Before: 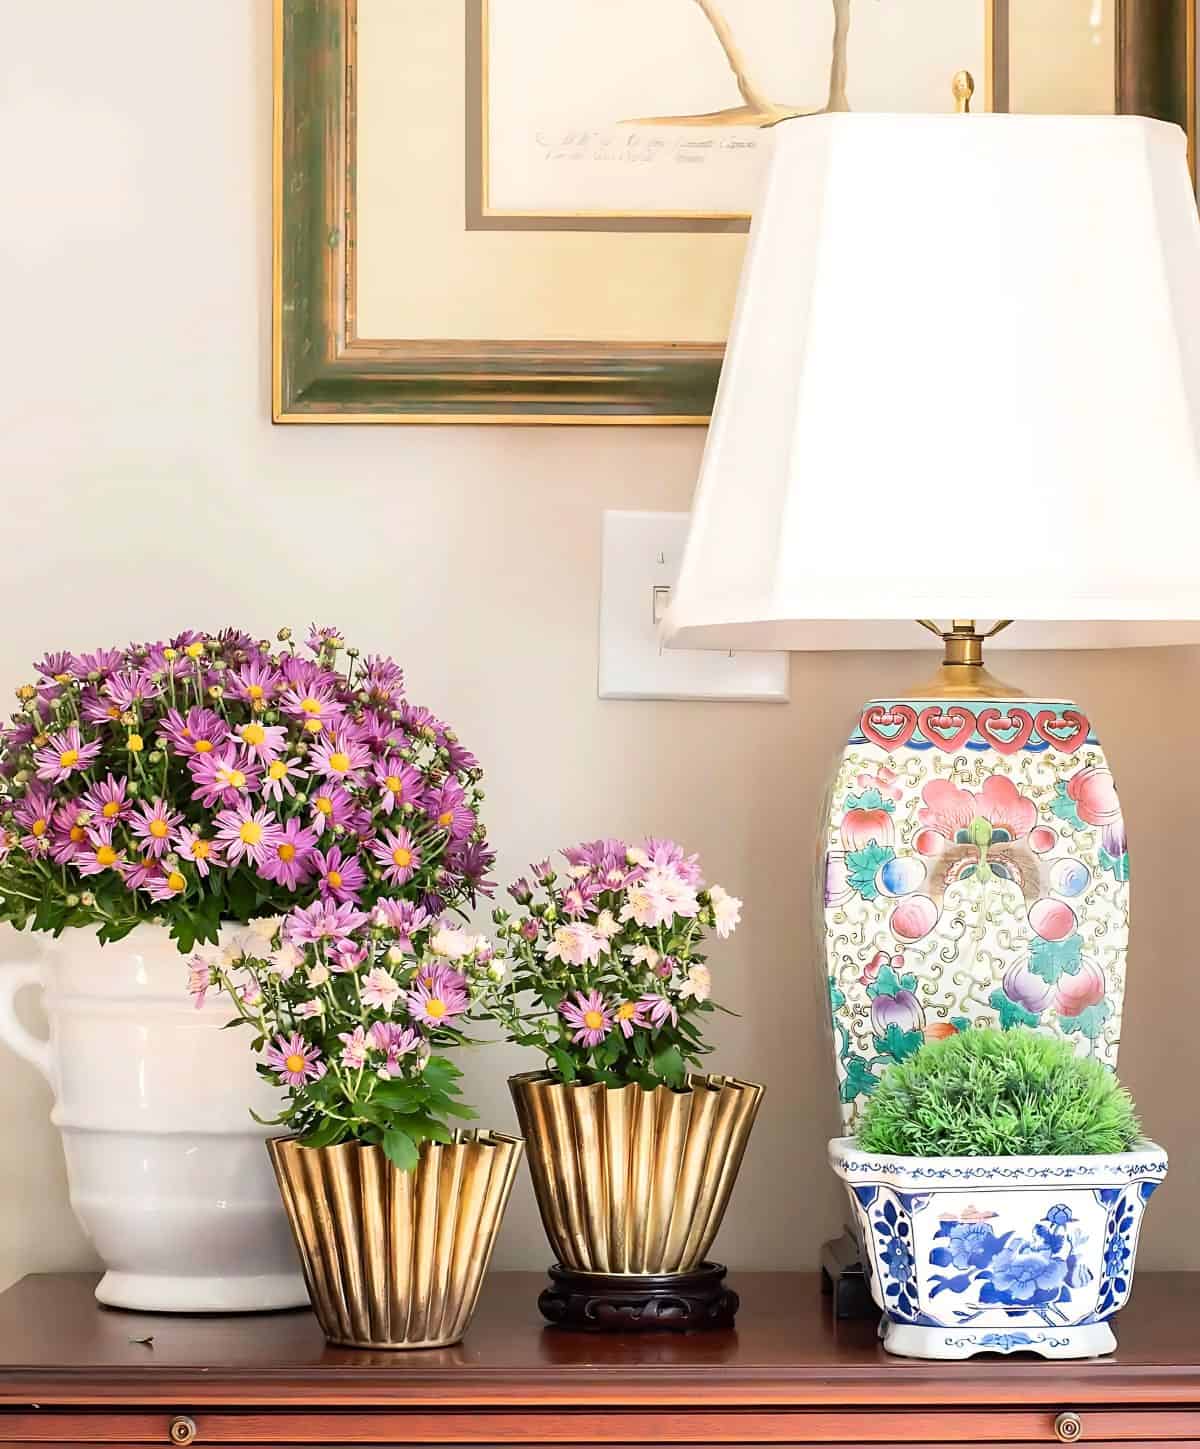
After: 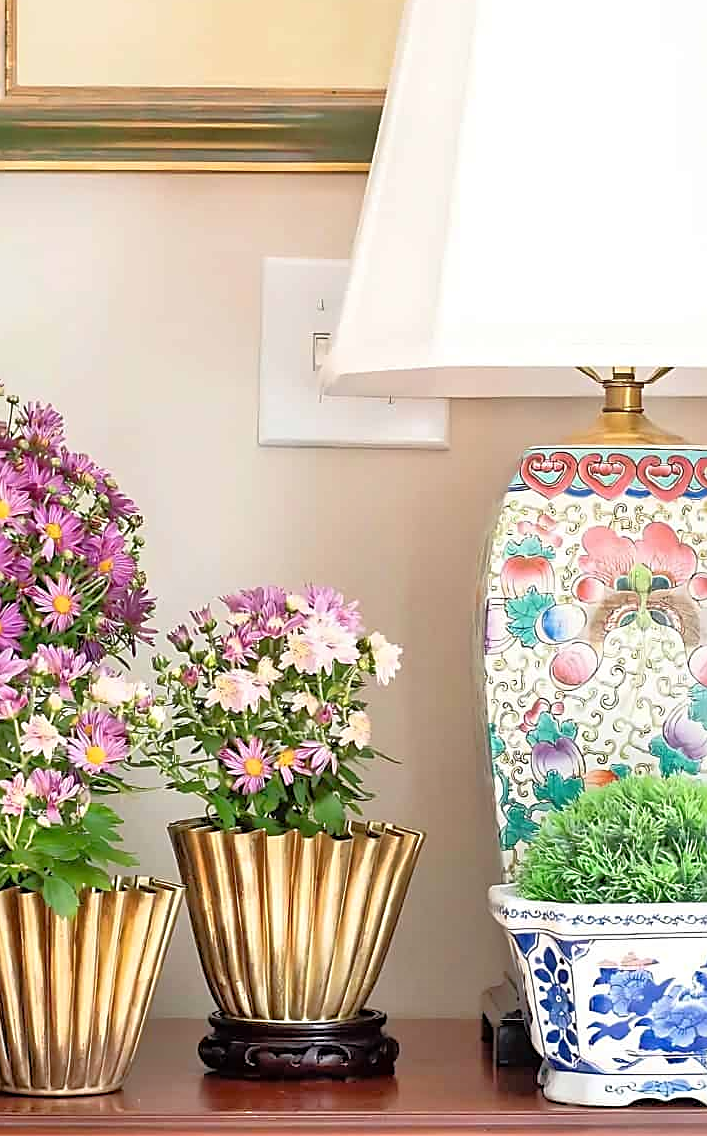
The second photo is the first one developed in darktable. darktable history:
crop and rotate: left 28.373%, top 17.551%, right 12.667%, bottom 3.99%
tone equalizer: -7 EV 0.15 EV, -6 EV 0.625 EV, -5 EV 1.13 EV, -4 EV 1.34 EV, -3 EV 1.14 EV, -2 EV 0.6 EV, -1 EV 0.159 EV
sharpen: on, module defaults
